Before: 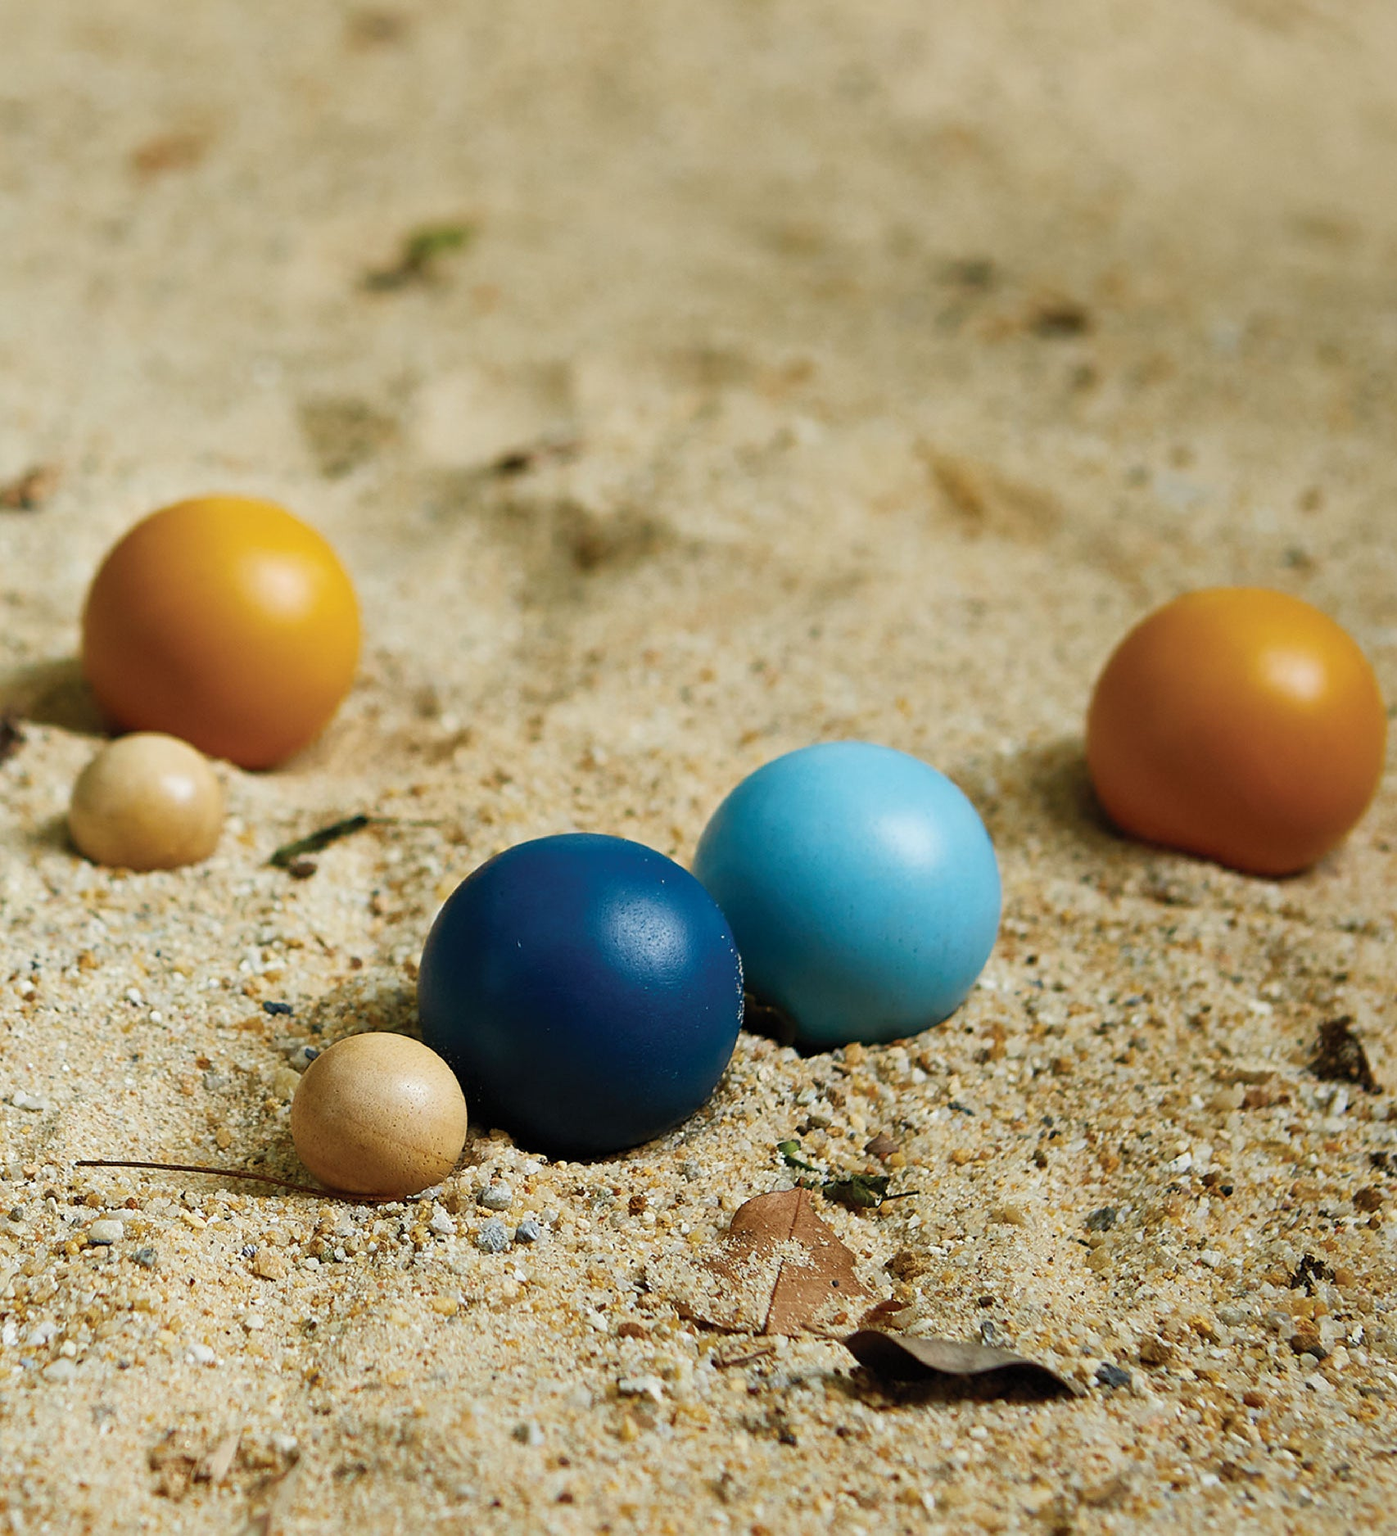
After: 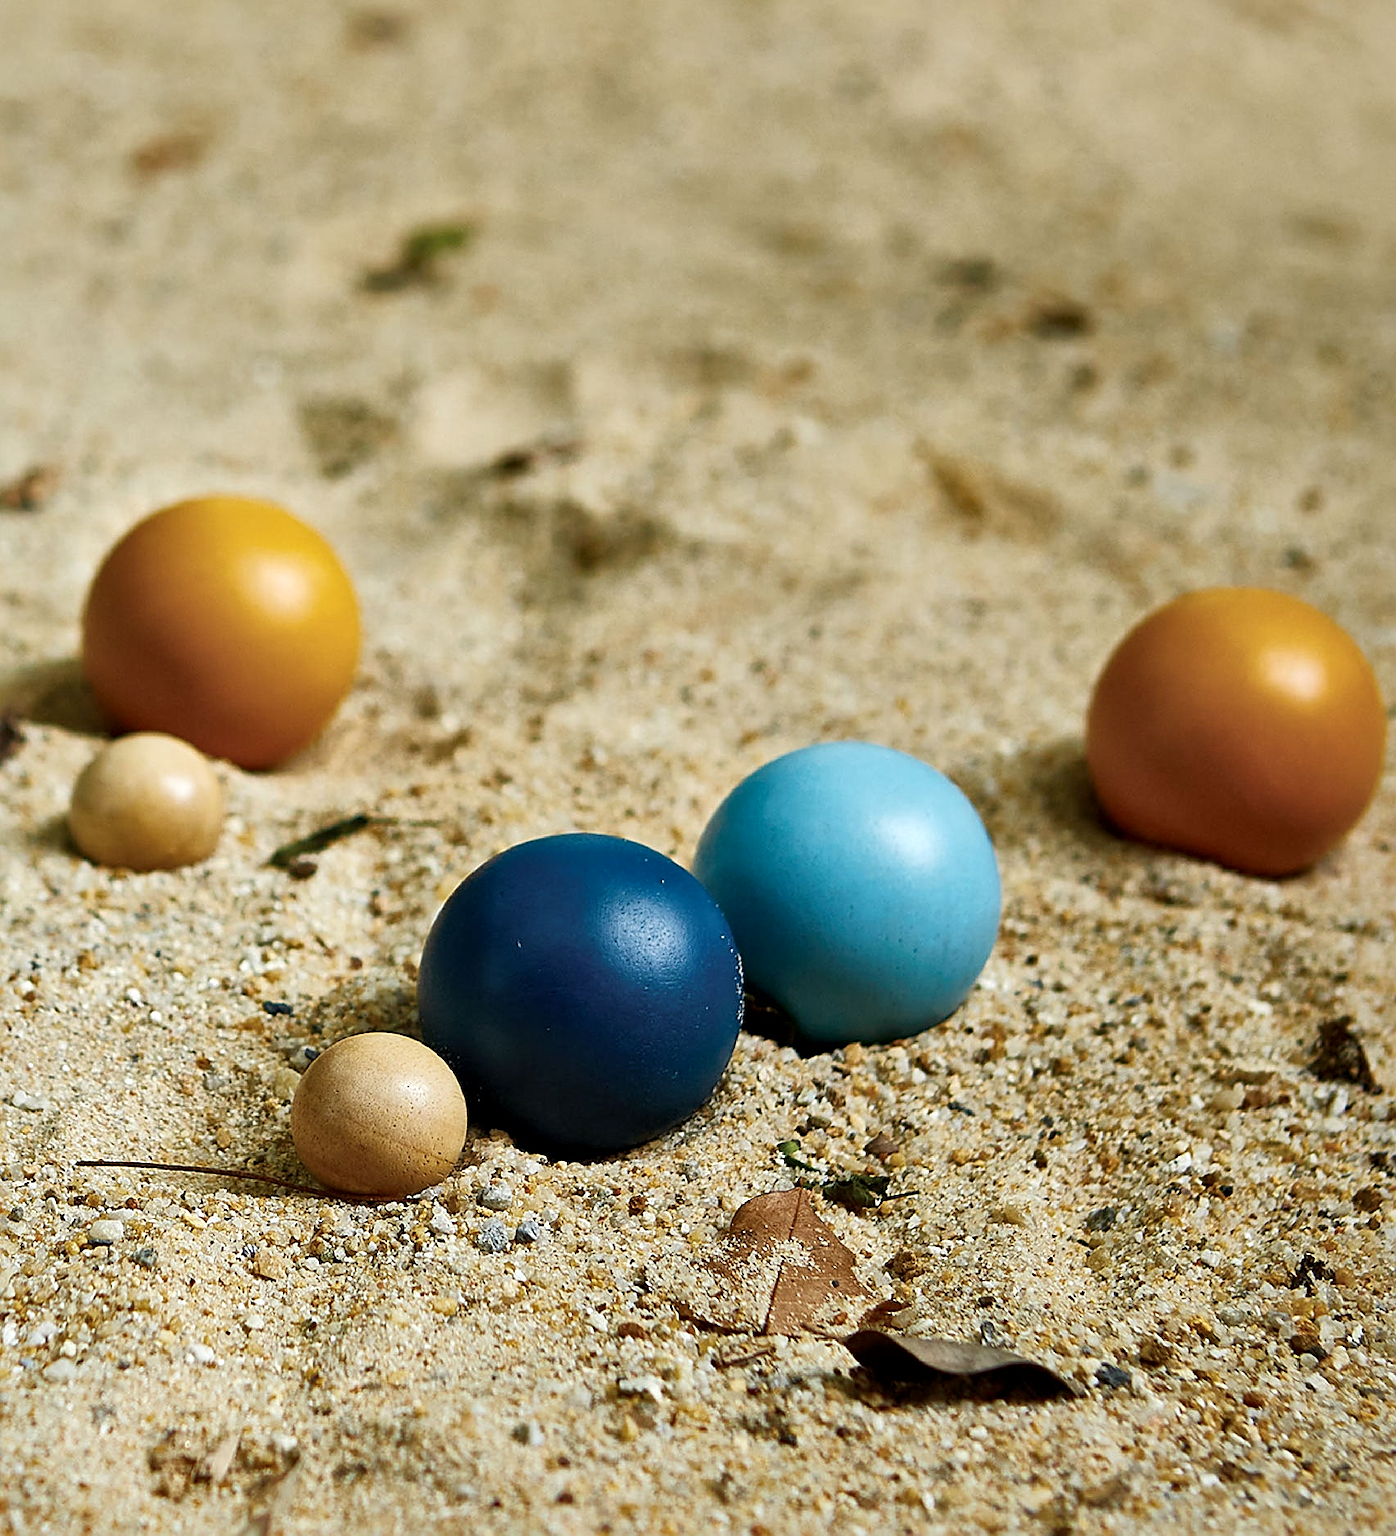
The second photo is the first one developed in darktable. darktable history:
local contrast: mode bilateral grid, contrast 26, coarseness 61, detail 152%, midtone range 0.2
sharpen: on, module defaults
exposure: black level correction 0, exposure 0 EV, compensate highlight preservation false
